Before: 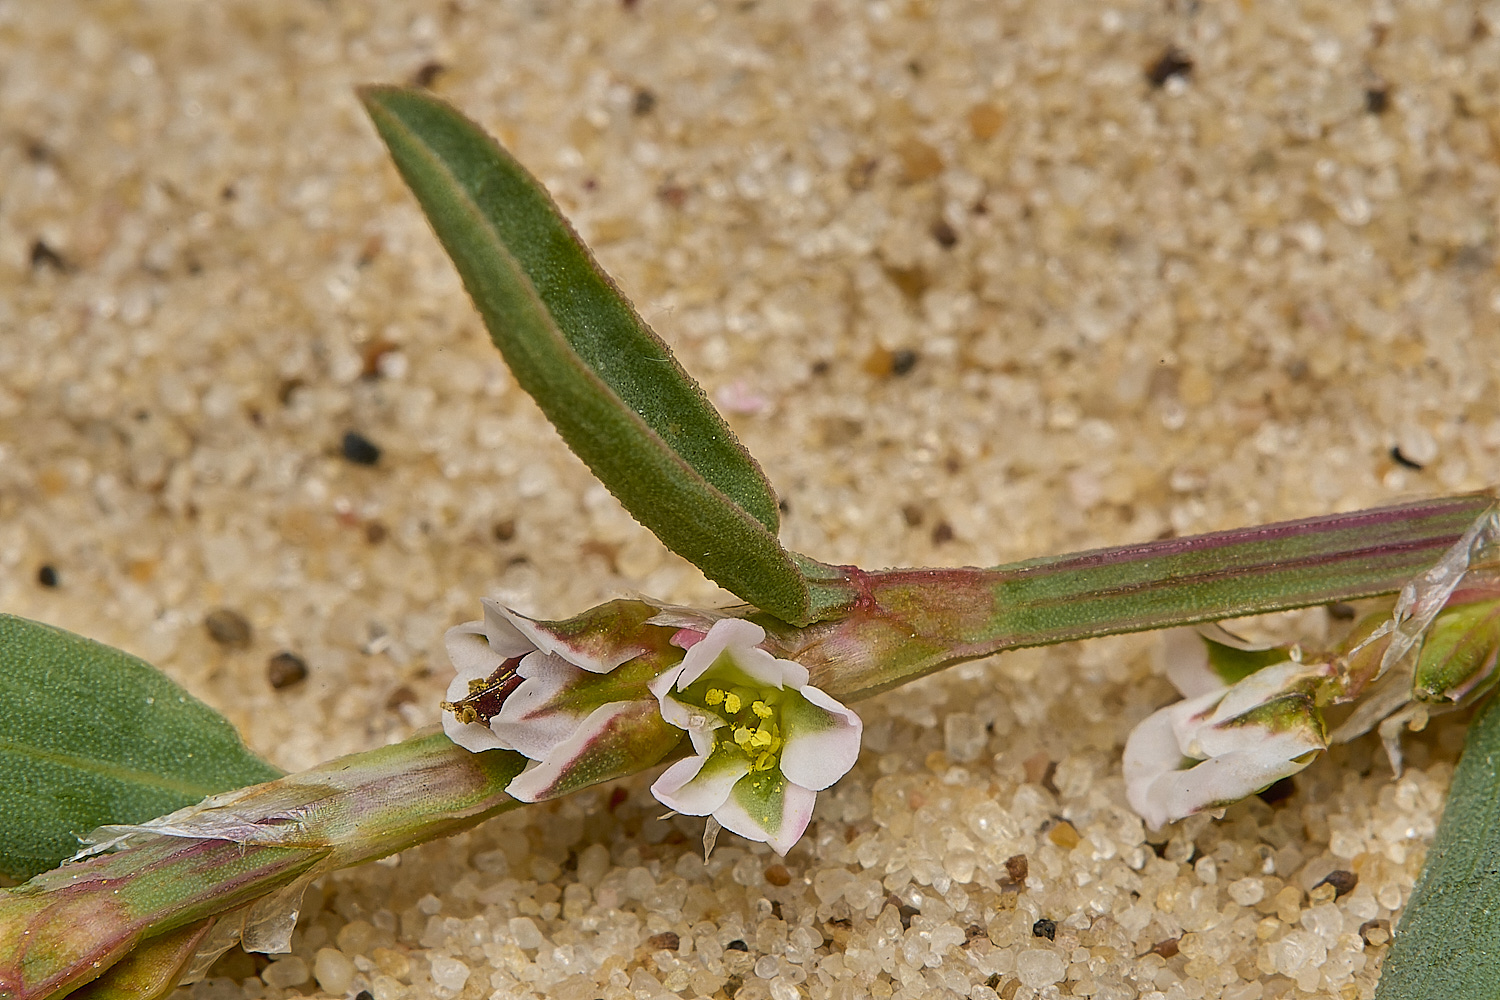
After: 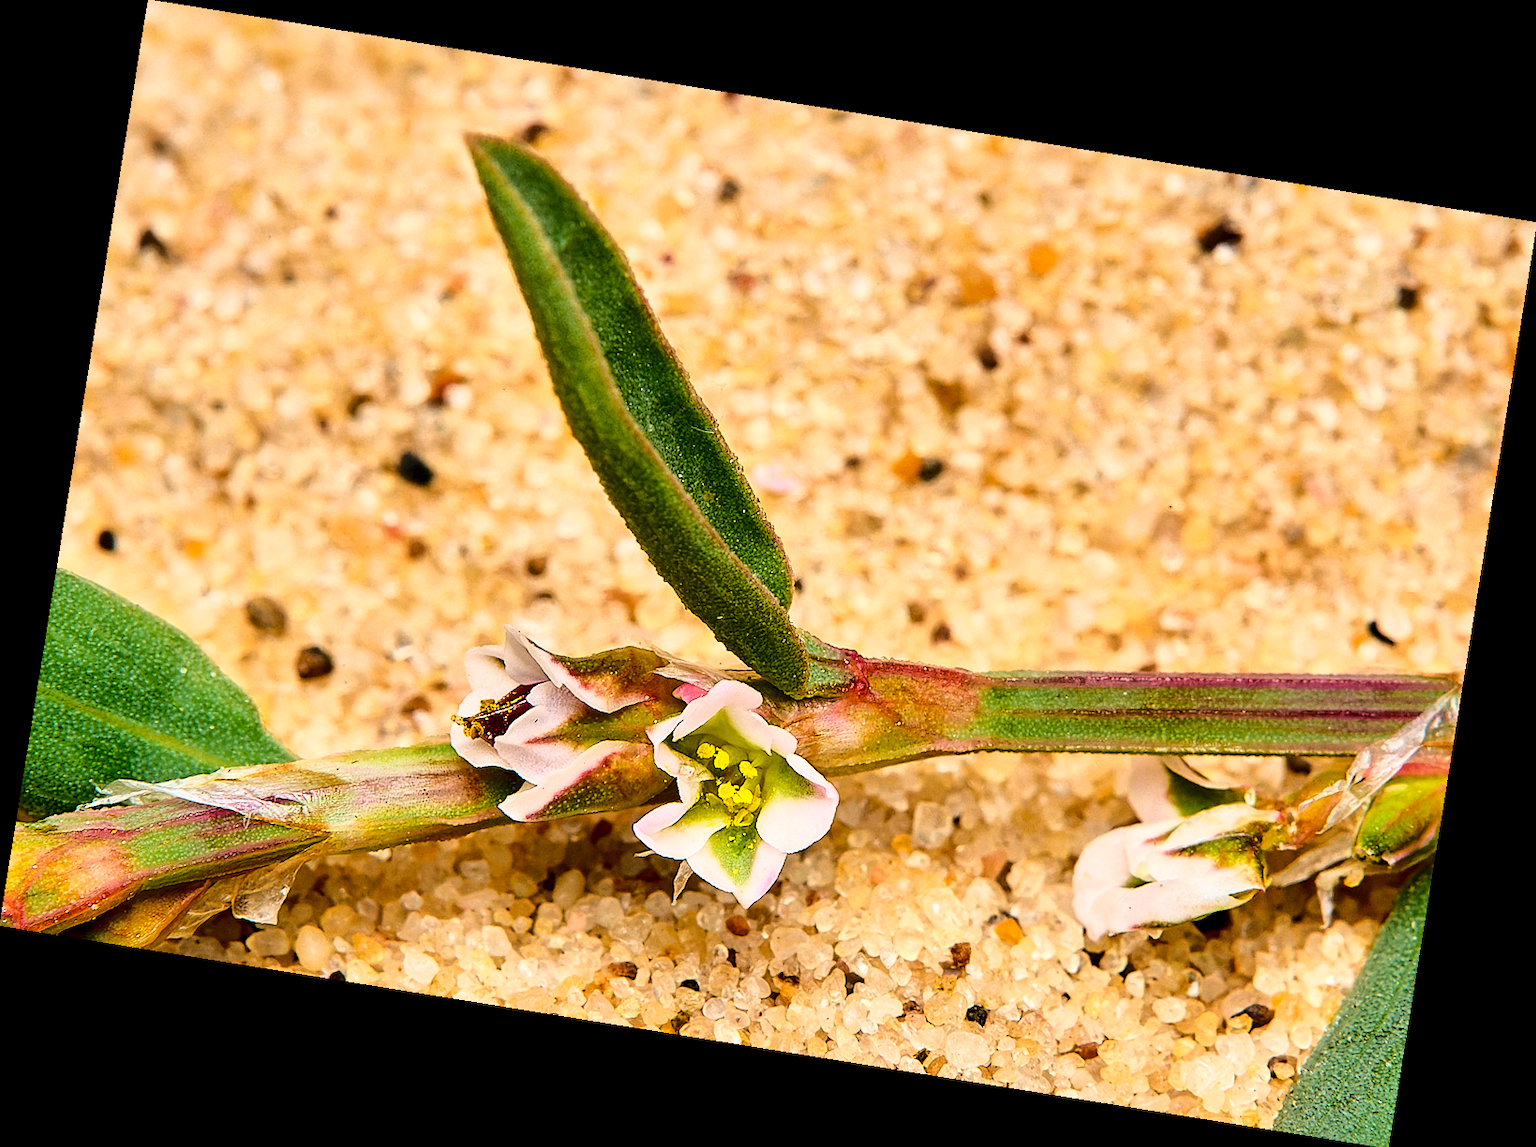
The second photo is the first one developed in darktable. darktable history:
color balance: lift [0.991, 1, 1, 1], gamma [0.996, 1, 1, 1], input saturation 98.52%, contrast 20.34%, output saturation 103.72%
base curve: curves: ch0 [(0, 0) (0.028, 0.03) (0.121, 0.232) (0.46, 0.748) (0.859, 0.968) (1, 1)]
exposure: exposure -0.048 EV, compensate highlight preservation false
rotate and perspective: rotation 9.12°, automatic cropping off
